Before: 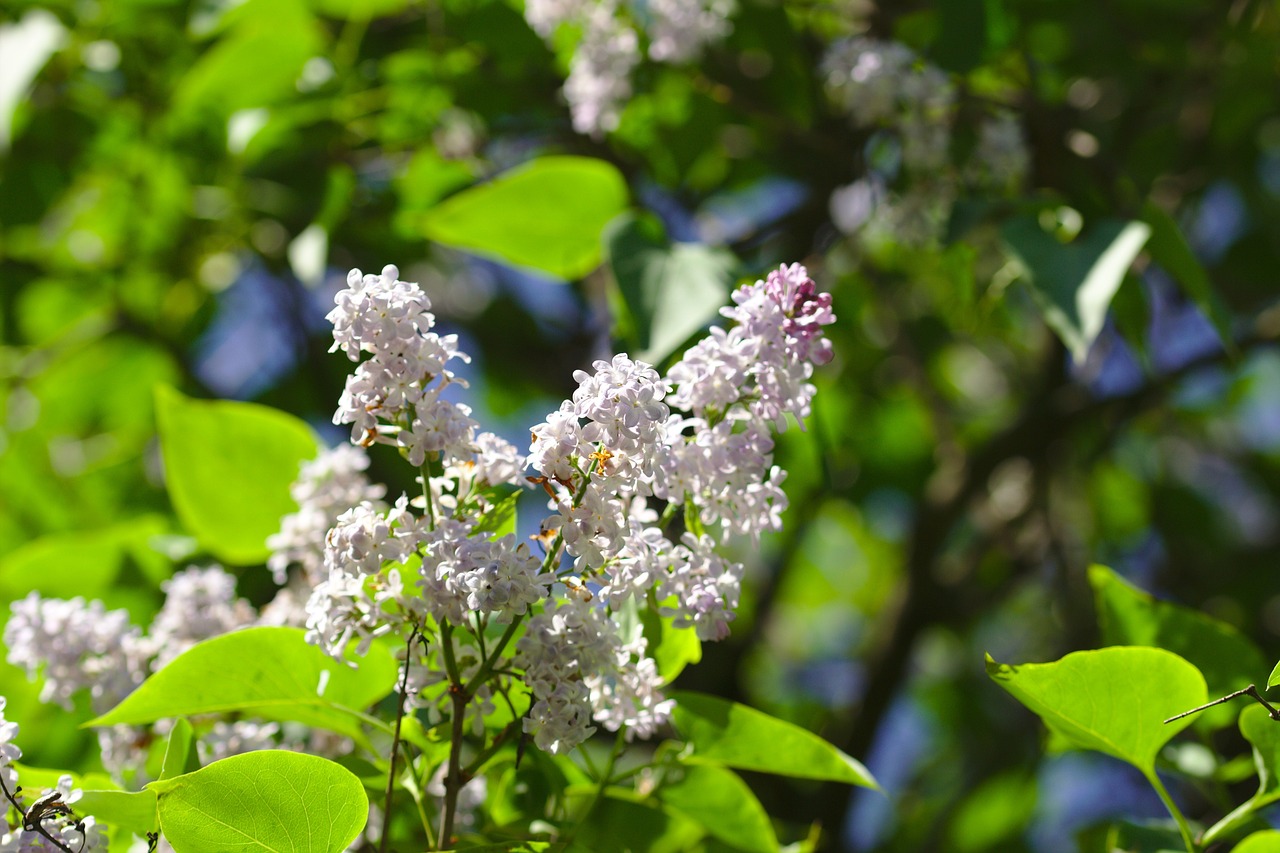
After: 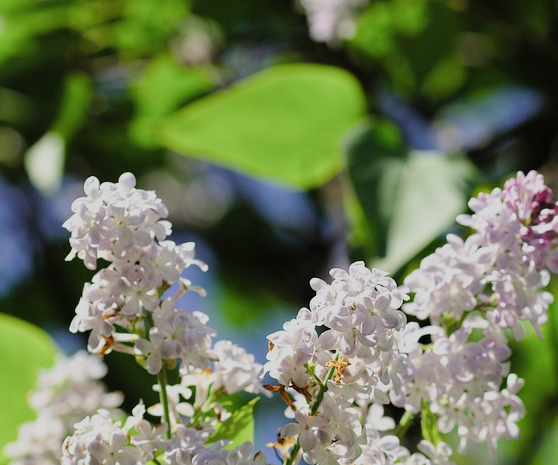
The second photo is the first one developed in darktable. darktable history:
crop: left 20.57%, top 10.865%, right 35.793%, bottom 34.596%
filmic rgb: black relative exposure -7.65 EV, white relative exposure 4.56 EV, hardness 3.61, contrast 1.062, color science v4 (2020)
